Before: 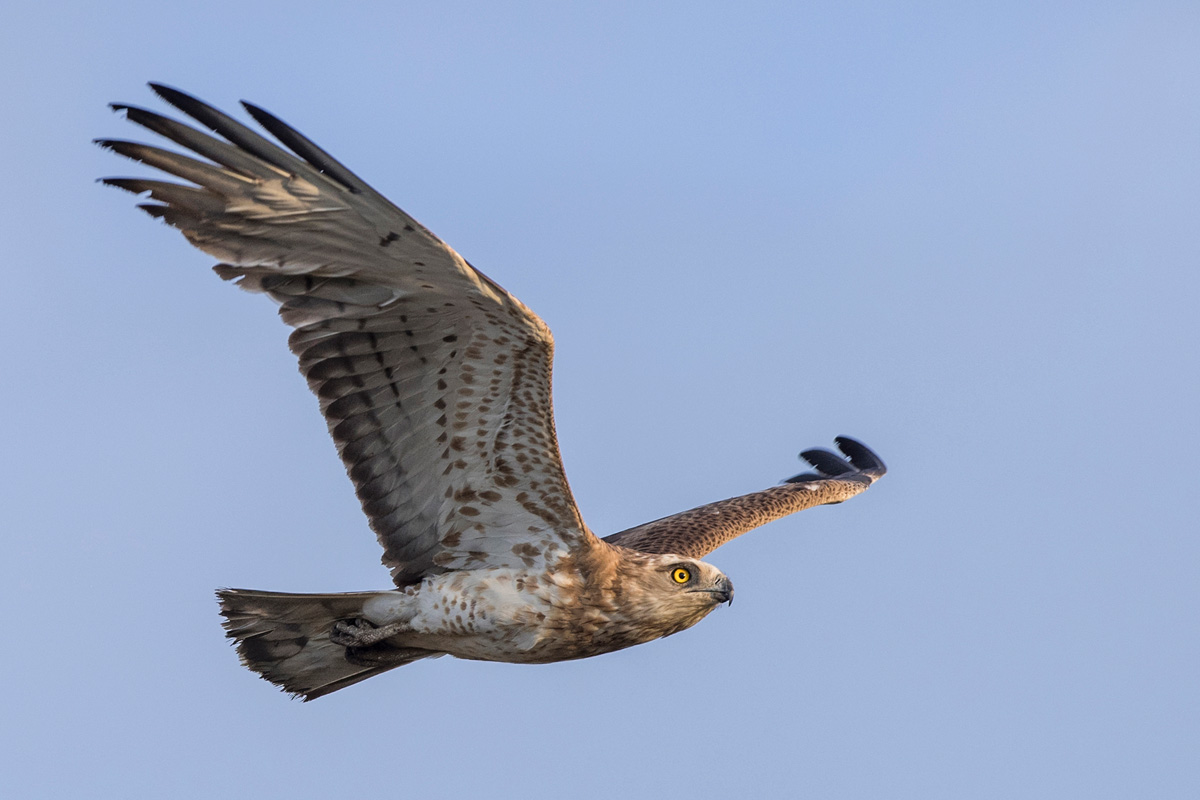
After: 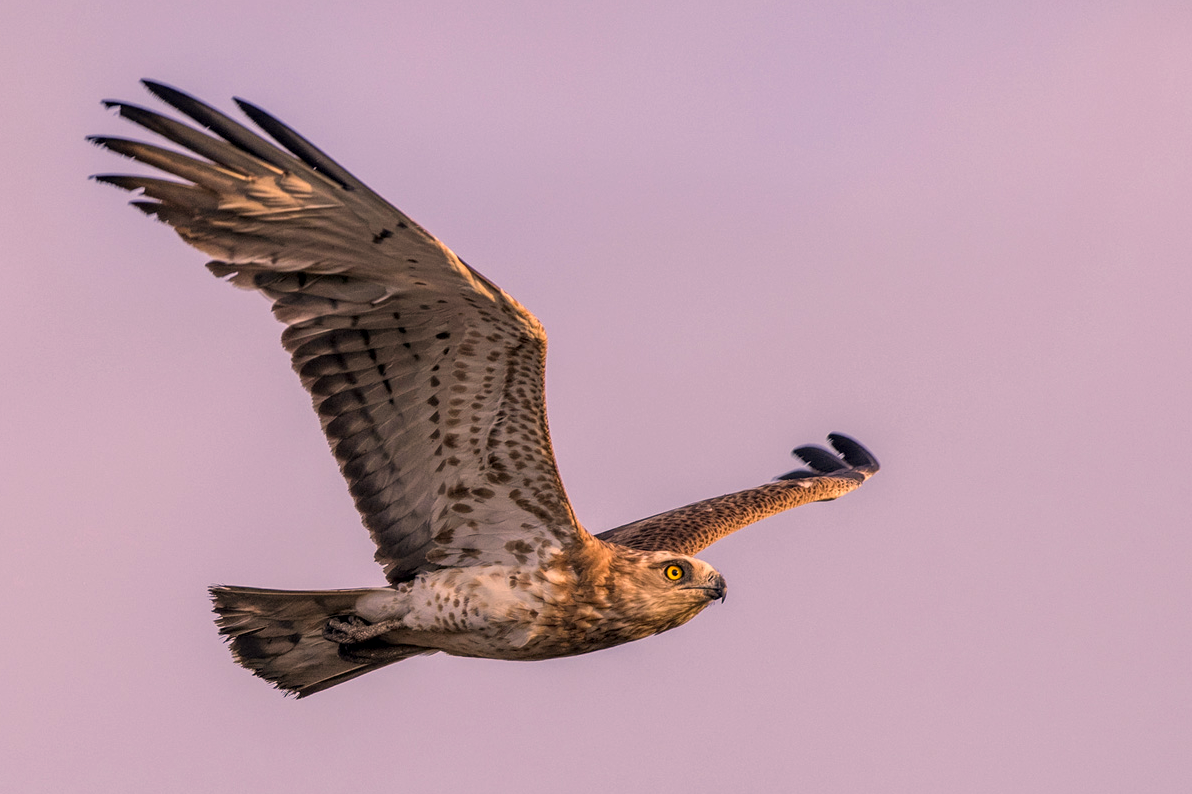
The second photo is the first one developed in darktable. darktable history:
local contrast: detail 130%
color correction: highlights a* 21.92, highlights b* 22.29
crop and rotate: left 0.607%, top 0.388%, bottom 0.331%
